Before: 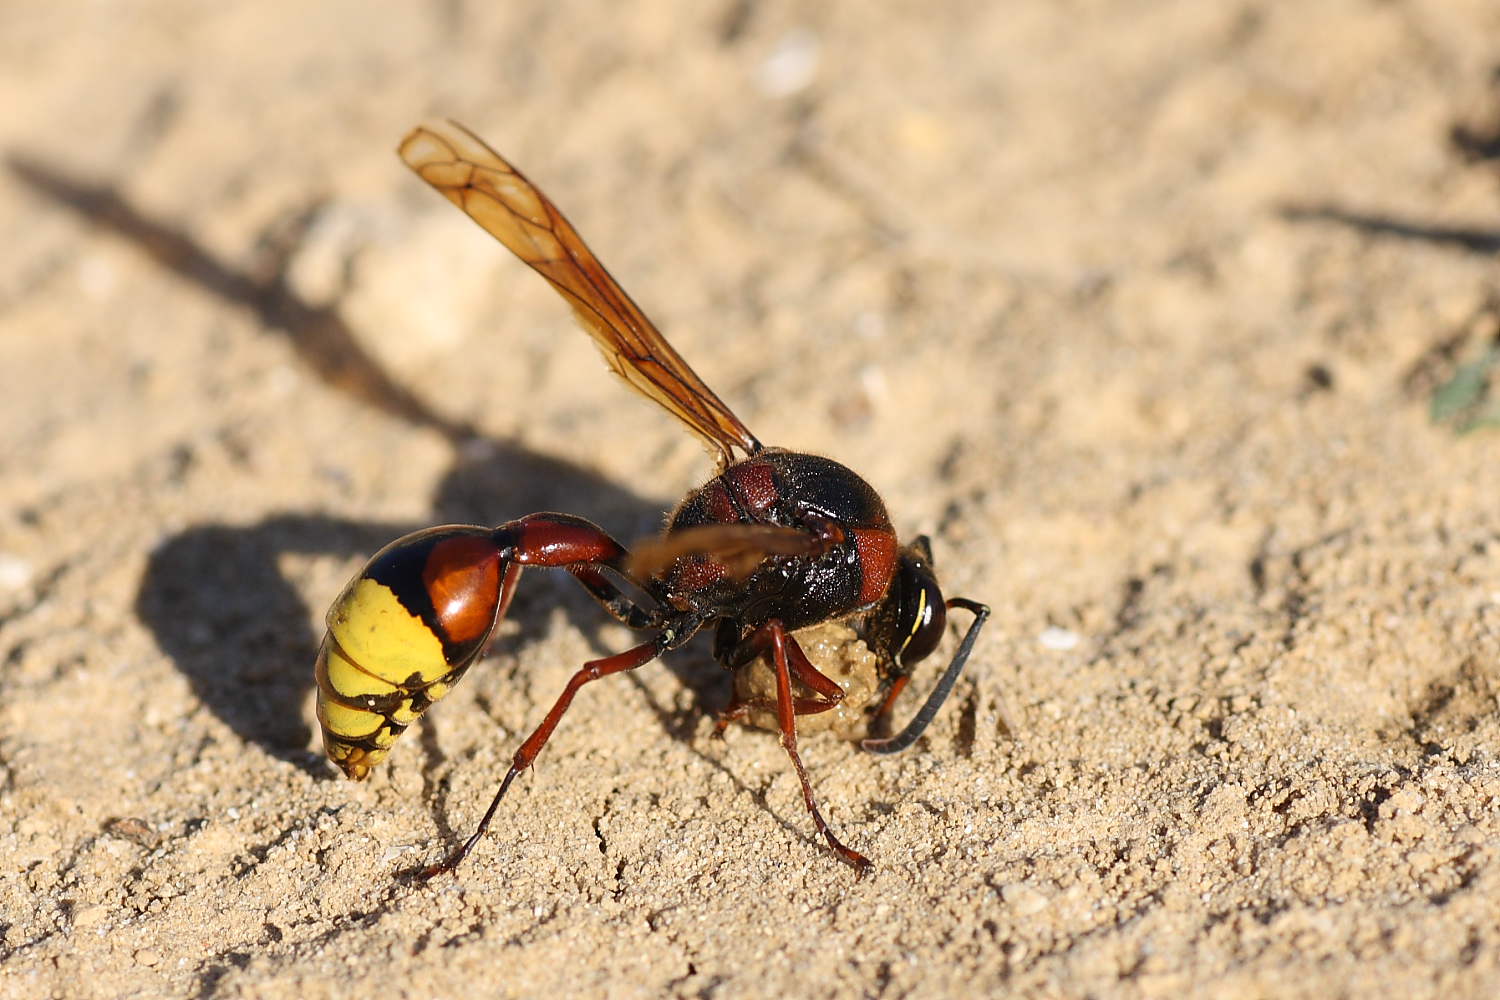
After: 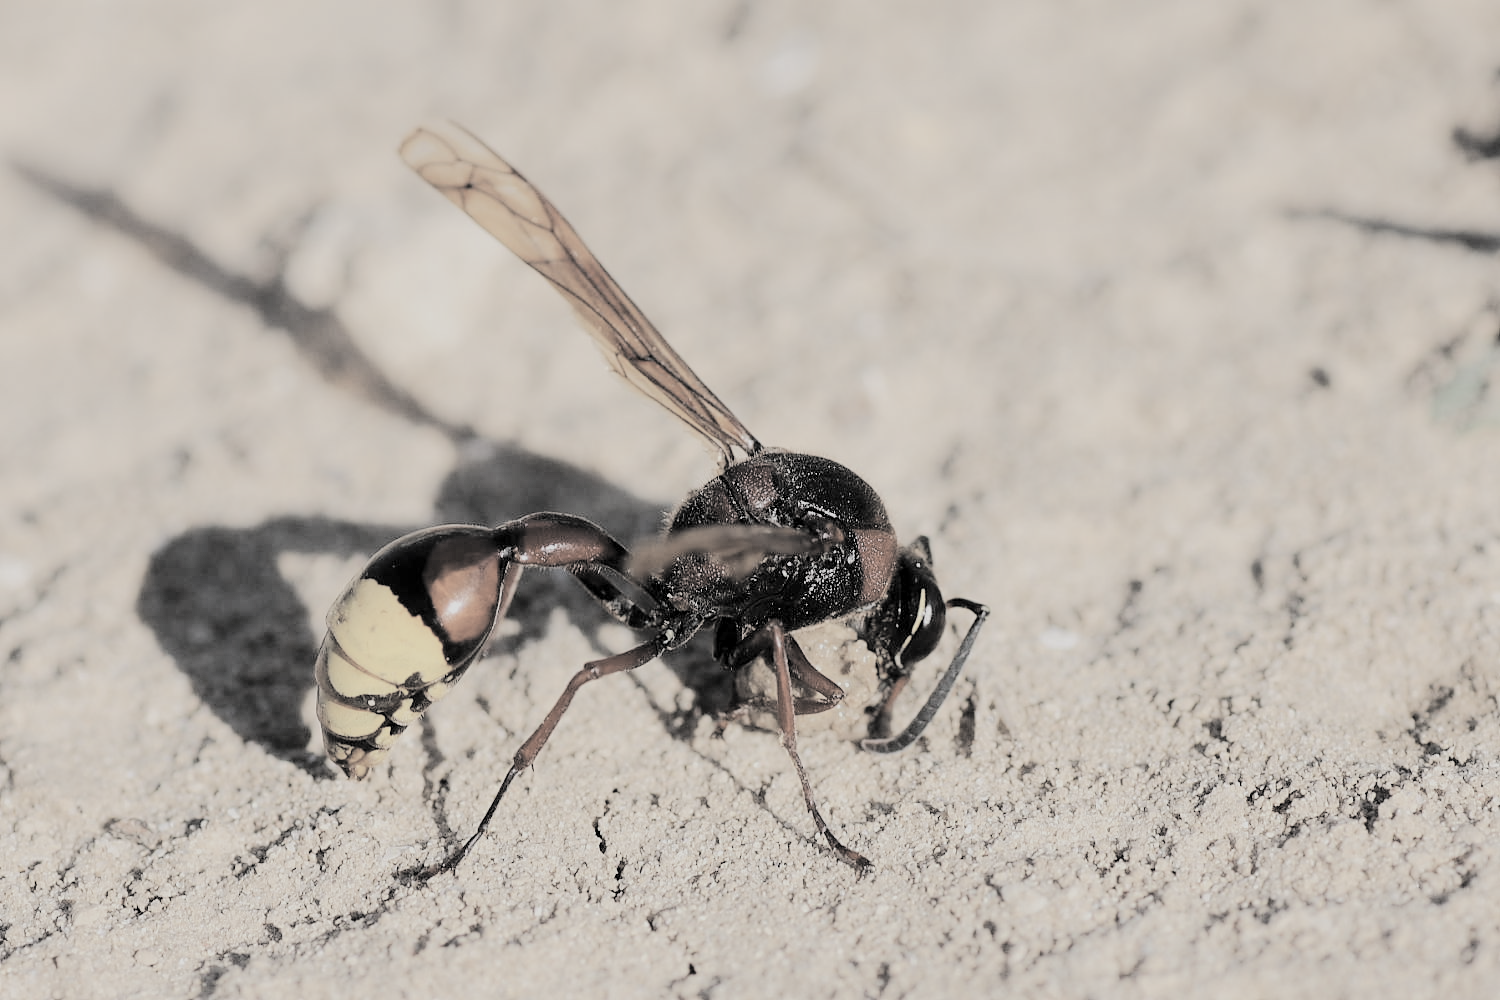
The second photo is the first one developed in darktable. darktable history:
levels: levels [0.514, 0.759, 1]
contrast brightness saturation: contrast -0.326, brightness 0.77, saturation -0.76
tone equalizer: -7 EV 0.148 EV, -6 EV 0.628 EV, -5 EV 1.11 EV, -4 EV 1.3 EV, -3 EV 1.15 EV, -2 EV 0.6 EV, -1 EV 0.158 EV, edges refinement/feathering 500, mask exposure compensation -1.57 EV, preserve details no
